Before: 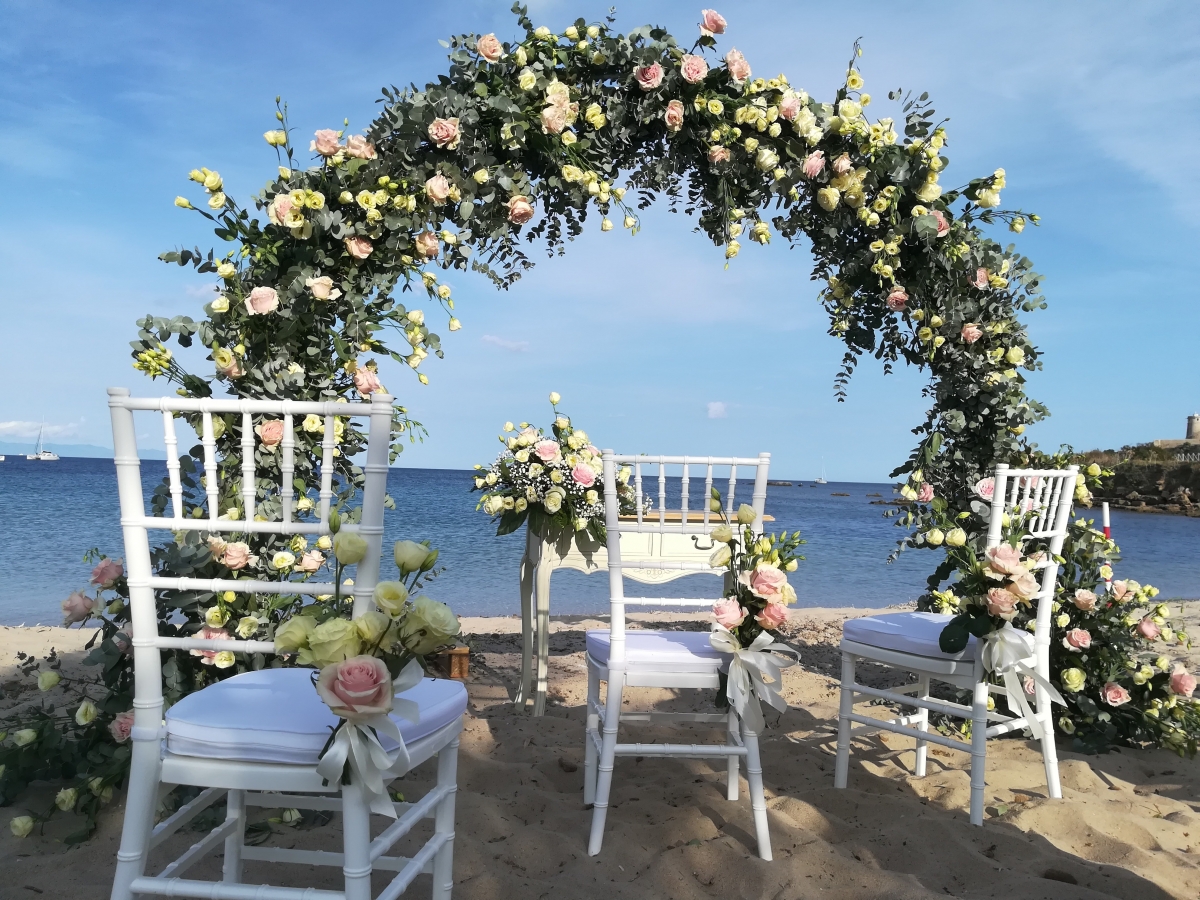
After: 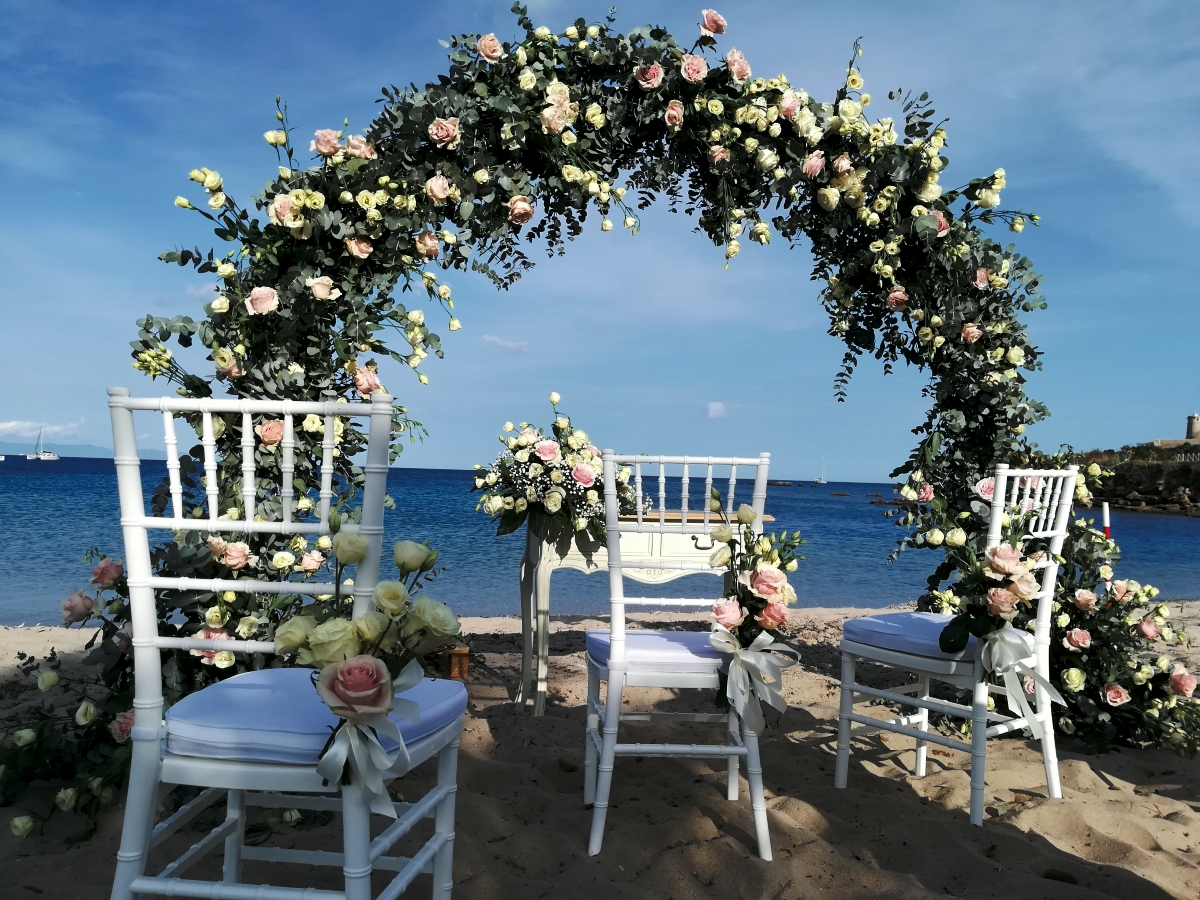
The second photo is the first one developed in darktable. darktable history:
tone curve: curves: ch0 [(0, 0) (0.003, 0.002) (0.011, 0.007) (0.025, 0.015) (0.044, 0.026) (0.069, 0.041) (0.1, 0.059) (0.136, 0.08) (0.177, 0.105) (0.224, 0.132) (0.277, 0.163) (0.335, 0.198) (0.399, 0.253) (0.468, 0.341) (0.543, 0.435) (0.623, 0.532) (0.709, 0.635) (0.801, 0.745) (0.898, 0.873) (1, 1)], preserve colors none
color look up table: target L [79.36, 74.4, 62.18, 44.99, 200.21, 100, 80.32, 69.28, 64.12, 59.18, 53.03, 50.32, 45.62, 37.32, 53.61, 48.66, 37.57, 37.23, 25.74, 17.06, 71.69, 68.22, 51.55, 46.2, 0 ×25], target a [-1.061, -14.54, -27.66, -9.669, -0.029, 0, 0.105, 13.85, 16.03, 32.94, -0.294, 45.31, 43.21, 14.89, 6.469, 44.51, 12.3, -0.424, 24.79, -0.276, -22.64, -0.977, -13.91, -3.263, 0 ×25], target b [-0.653, 31.6, 17.8, 12.72, 0.364, -0.004, 42.51, 45.27, 13.01, 44.27, -0.234, 20, 37.38, 16.8, -20.54, -7.501, -41.35, -0.719, -21.6, -0.582, -3.051, -0.941, -21.57, -22.45, 0 ×25], num patches 24
